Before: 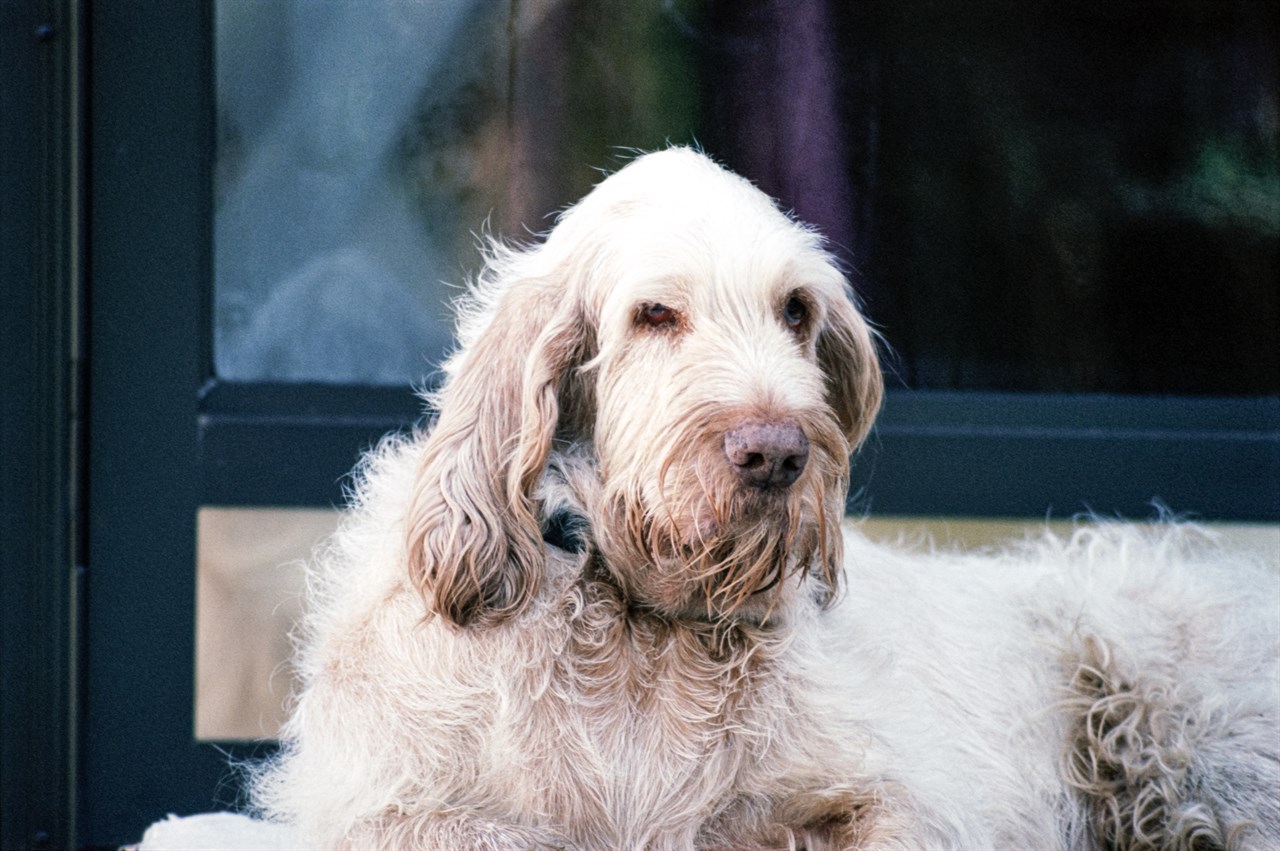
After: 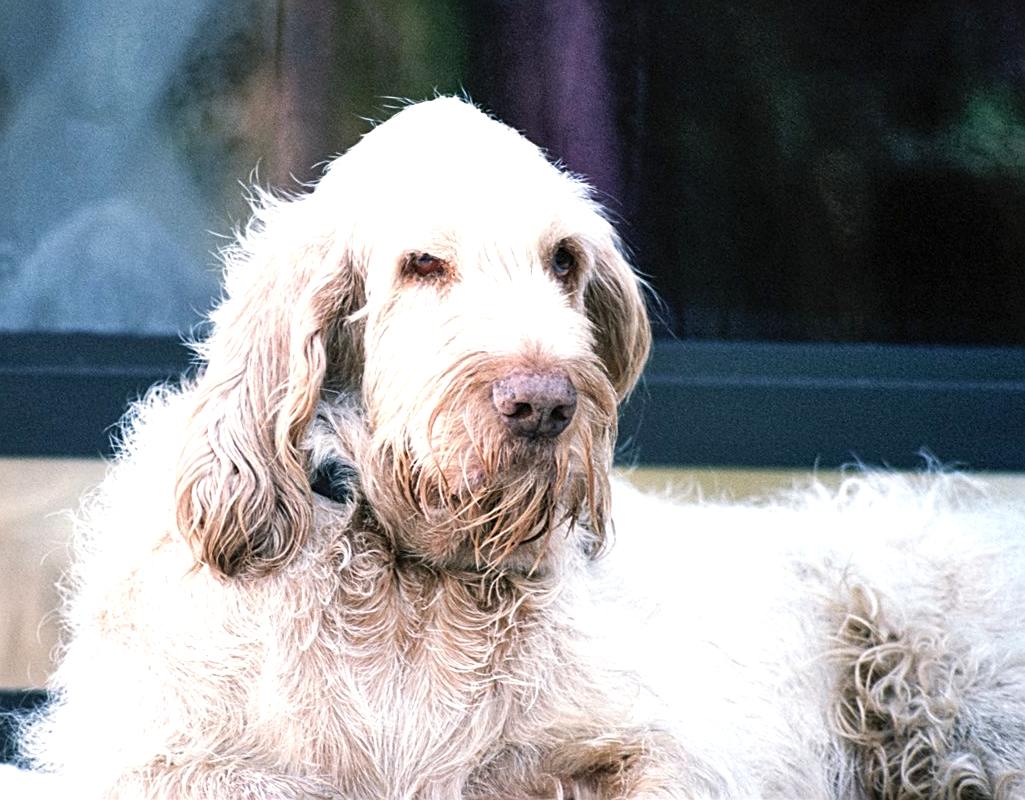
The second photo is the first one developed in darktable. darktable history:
contrast equalizer: octaves 7, y [[0.515 ×6], [0.507 ×6], [0.425 ×6], [0 ×6], [0 ×6]], mix -0.986
sharpen: on, module defaults
crop and rotate: left 18.165%, top 5.983%, right 1.717%
exposure: exposure 0.55 EV, compensate highlight preservation false
